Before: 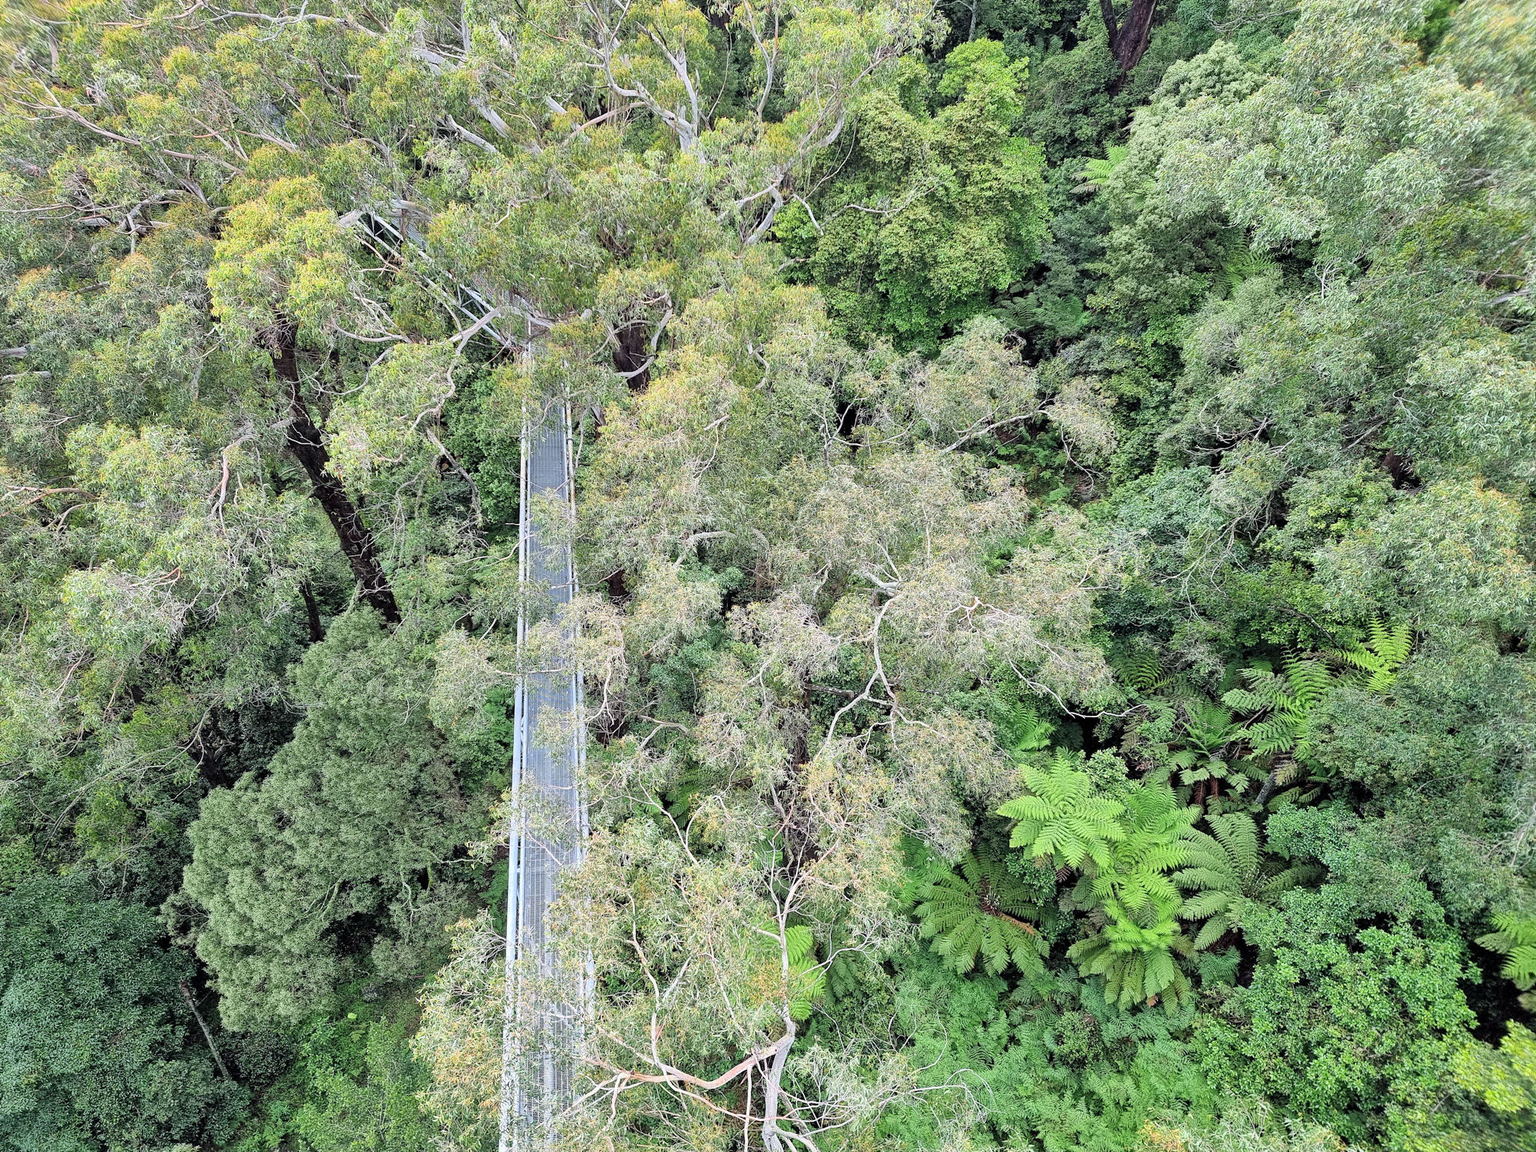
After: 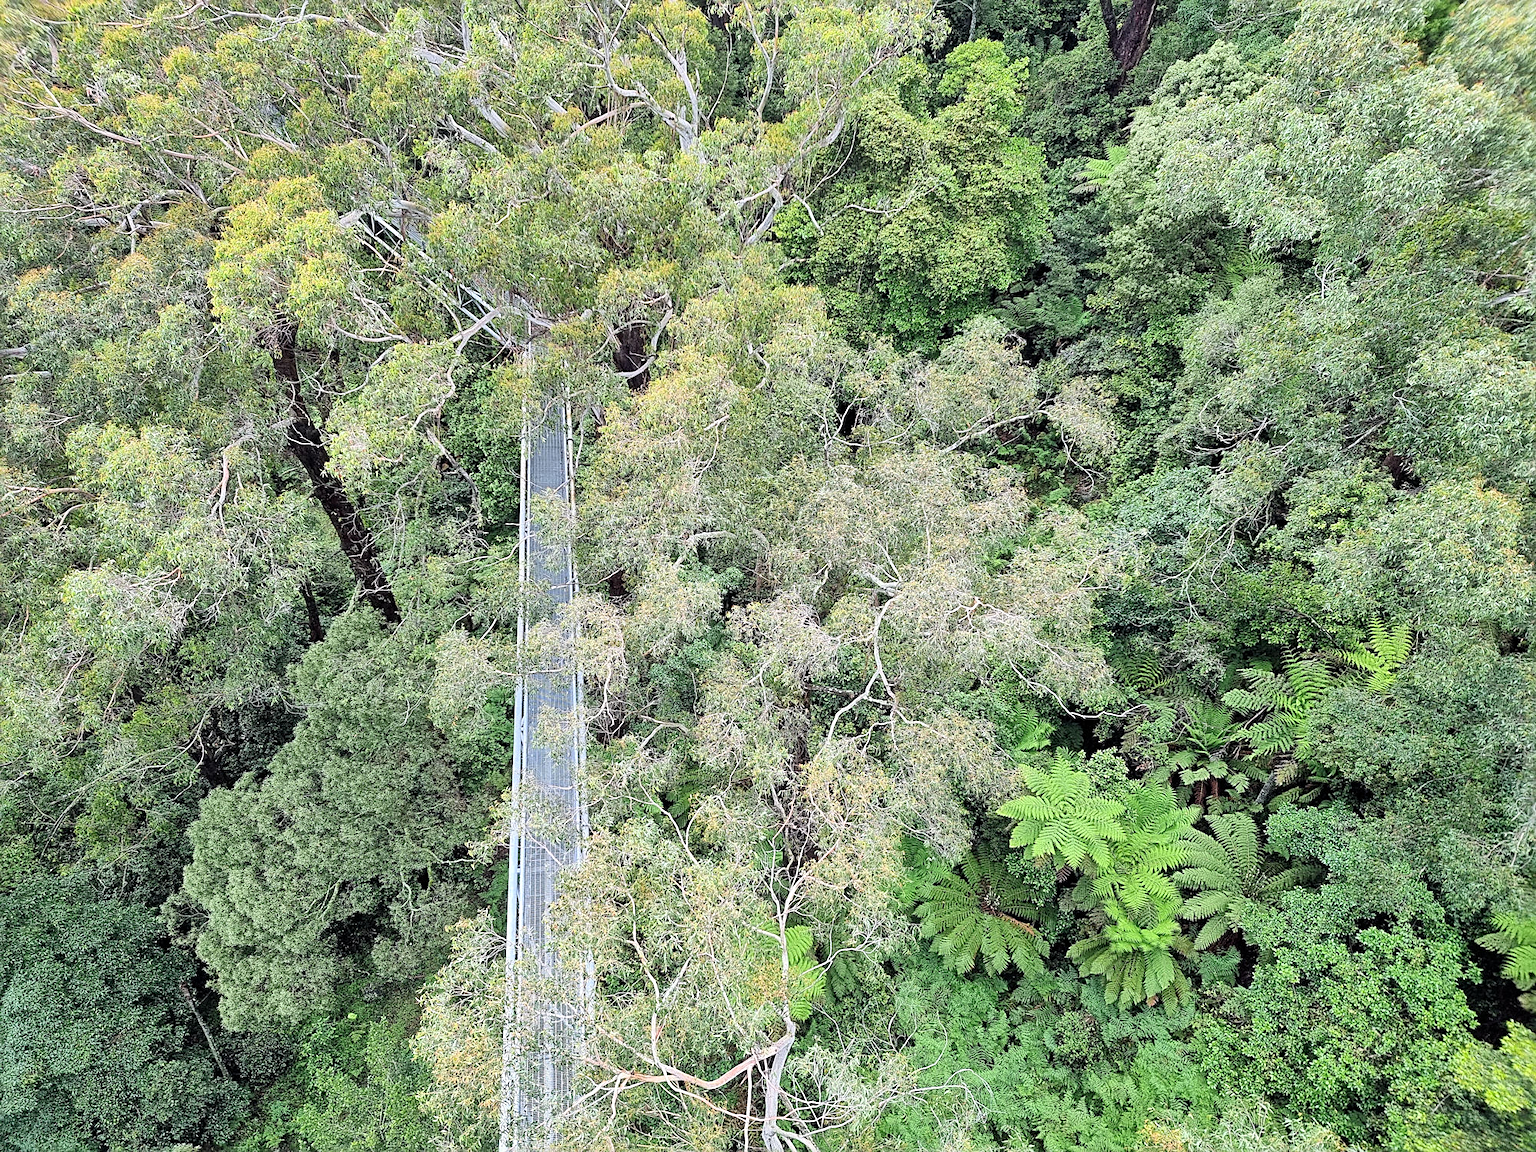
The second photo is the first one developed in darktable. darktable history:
sharpen: on, module defaults
contrast brightness saturation: contrast 0.1, brightness 0.02, saturation 0.02
